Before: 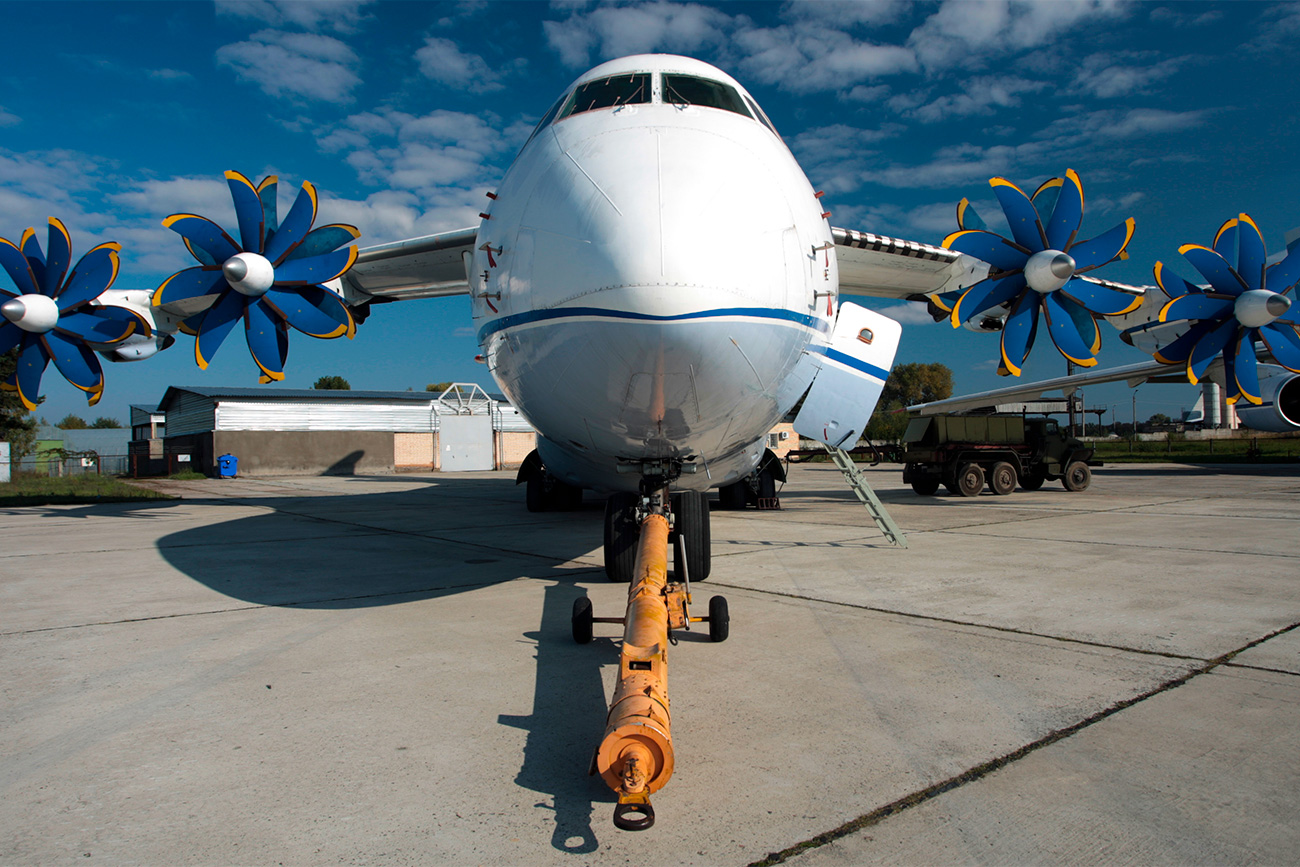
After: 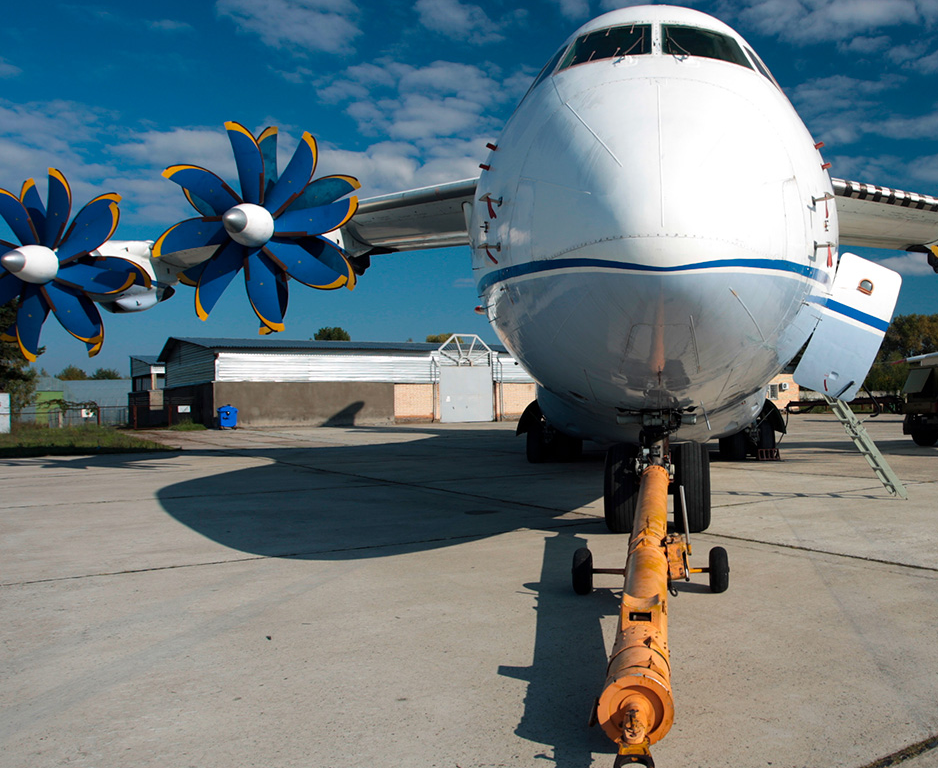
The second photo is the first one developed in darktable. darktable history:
crop: top 5.744%, right 27.834%, bottom 5.65%
